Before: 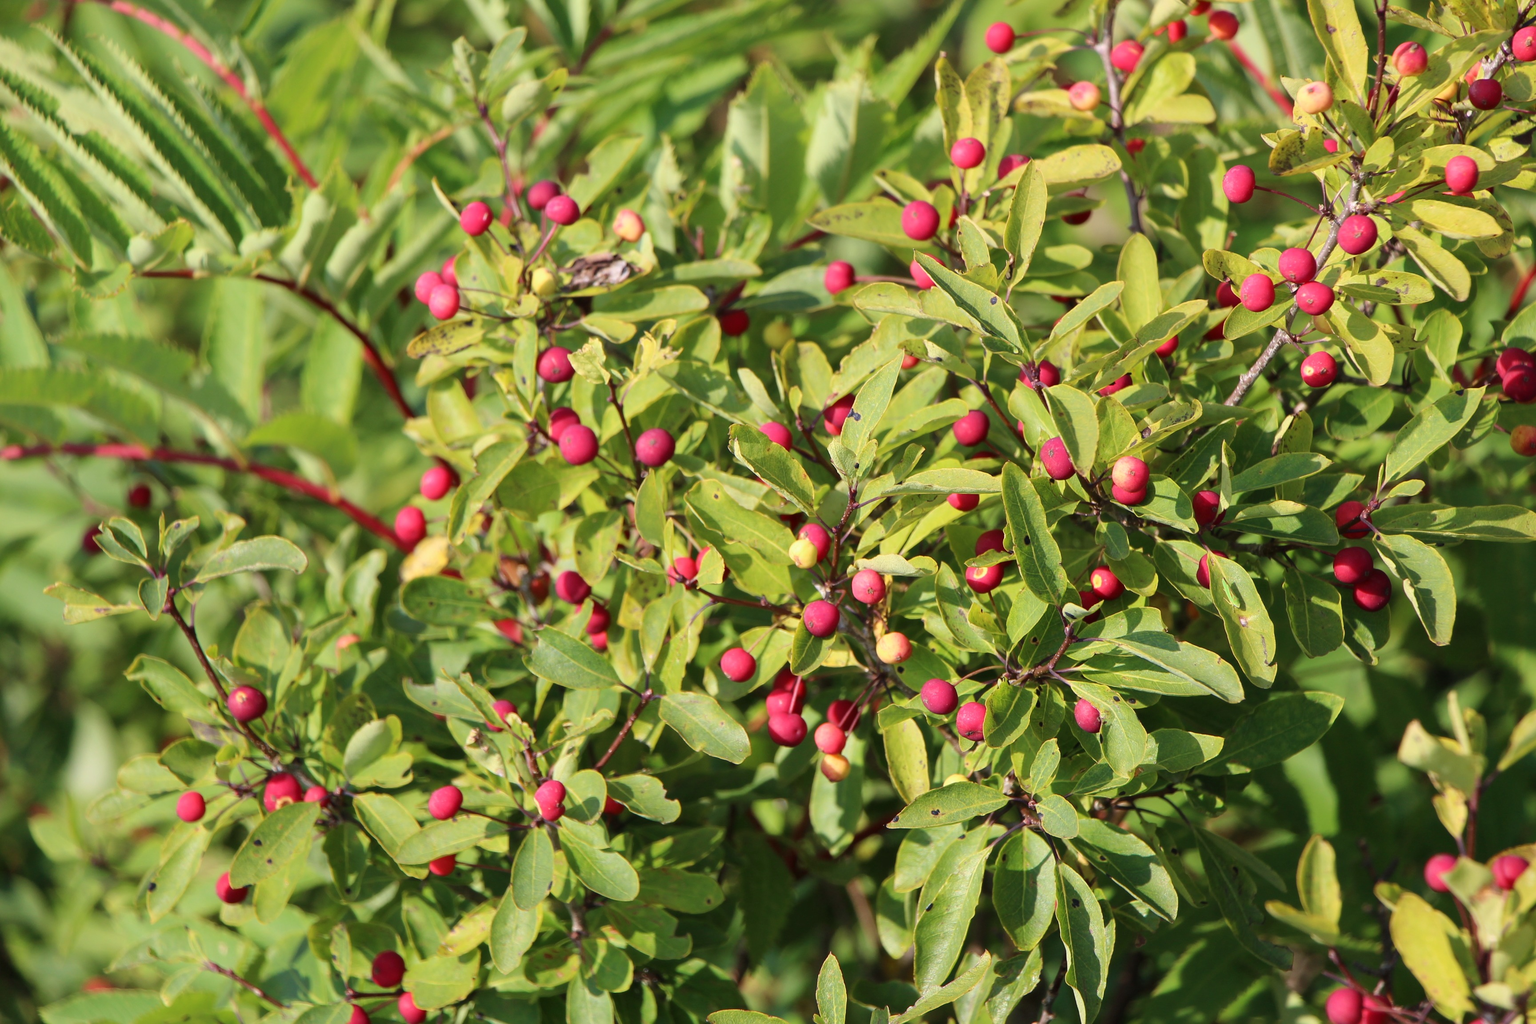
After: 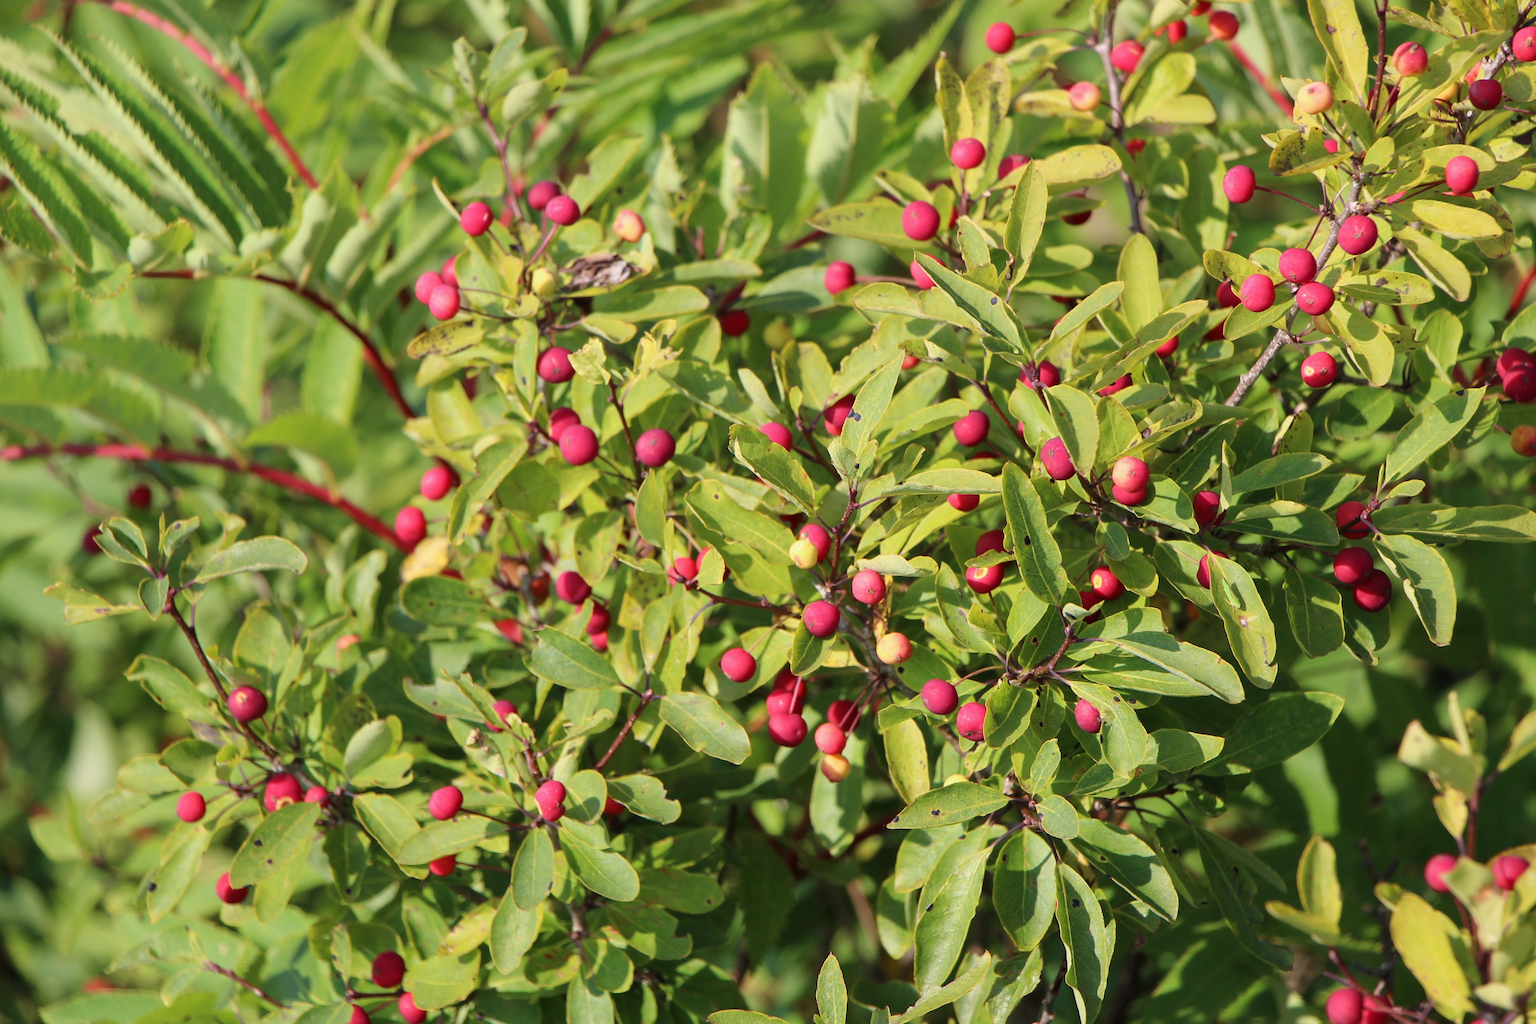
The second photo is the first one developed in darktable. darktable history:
tone equalizer: -7 EV 0.205 EV, -6 EV 0.125 EV, -5 EV 0.099 EV, -4 EV 0.065 EV, -2 EV -0.036 EV, -1 EV -0.06 EV, +0 EV -0.063 EV, edges refinement/feathering 500, mask exposure compensation -1.57 EV, preserve details no
